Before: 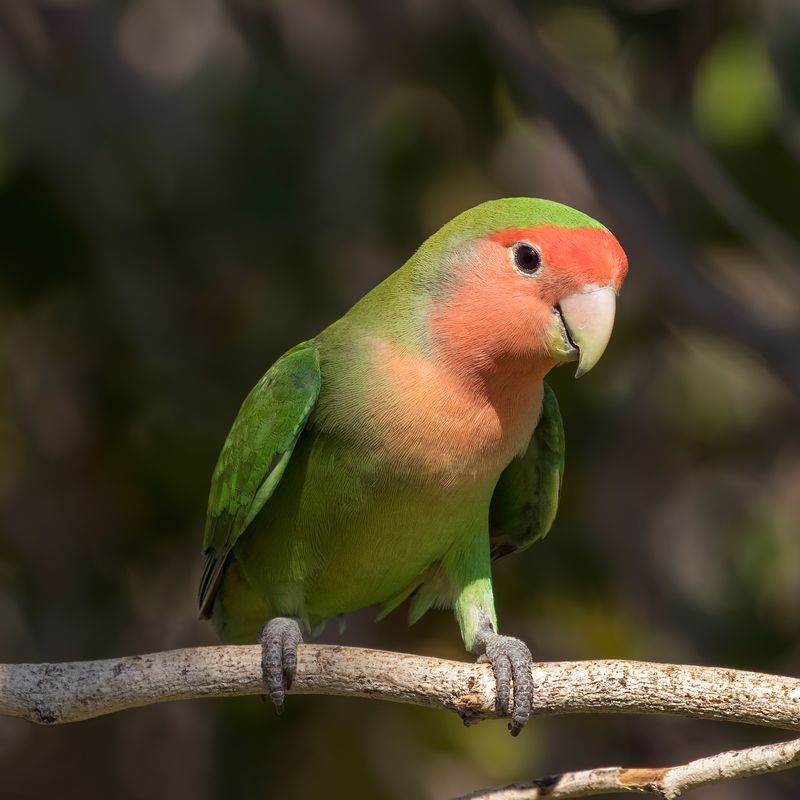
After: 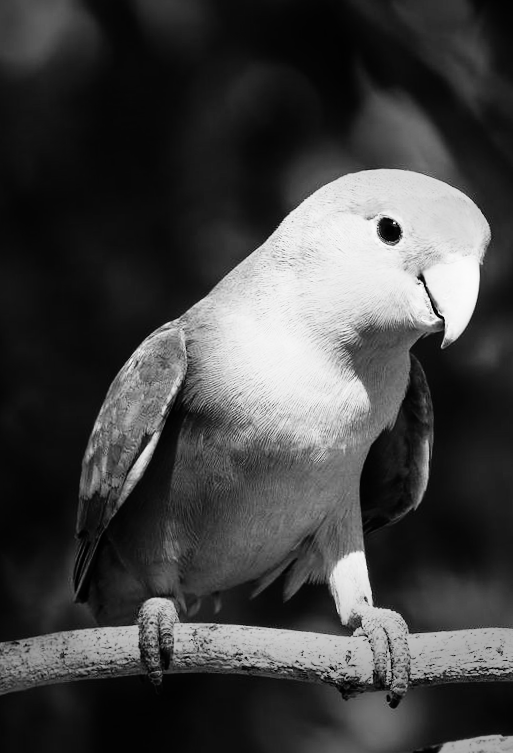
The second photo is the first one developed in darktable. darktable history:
vignetting: fall-off start 70.97%, brightness -0.584, saturation -0.118, width/height ratio 1.333
rgb curve: curves: ch0 [(0, 0) (0.21, 0.15) (0.24, 0.21) (0.5, 0.75) (0.75, 0.96) (0.89, 0.99) (1, 1)]; ch1 [(0, 0.02) (0.21, 0.13) (0.25, 0.2) (0.5, 0.67) (0.75, 0.9) (0.89, 0.97) (1, 1)]; ch2 [(0, 0.02) (0.21, 0.13) (0.25, 0.2) (0.5, 0.67) (0.75, 0.9) (0.89, 0.97) (1, 1)], compensate middle gray true
monochrome: on, module defaults
crop and rotate: left 15.446%, right 17.836%
rotate and perspective: rotation -2.12°, lens shift (vertical) 0.009, lens shift (horizontal) -0.008, automatic cropping original format, crop left 0.036, crop right 0.964, crop top 0.05, crop bottom 0.959
